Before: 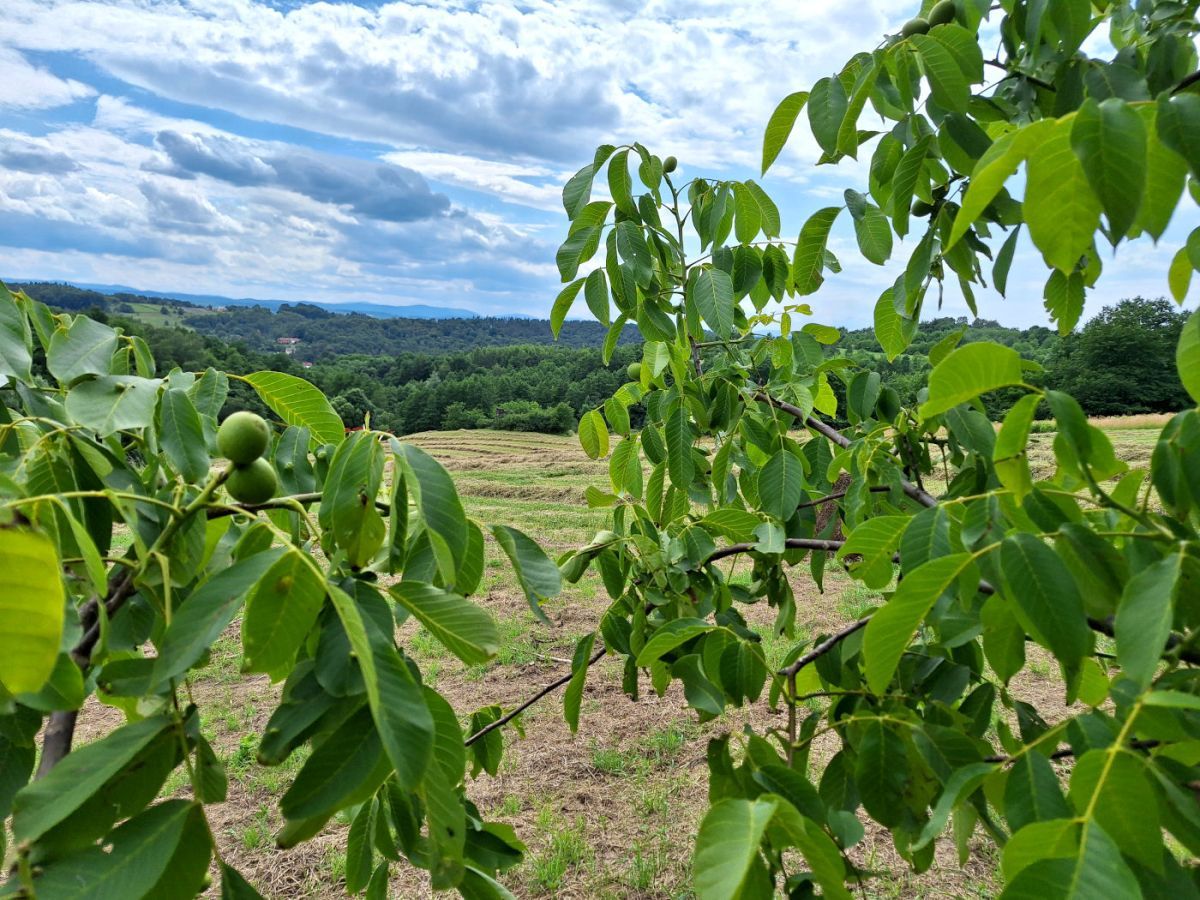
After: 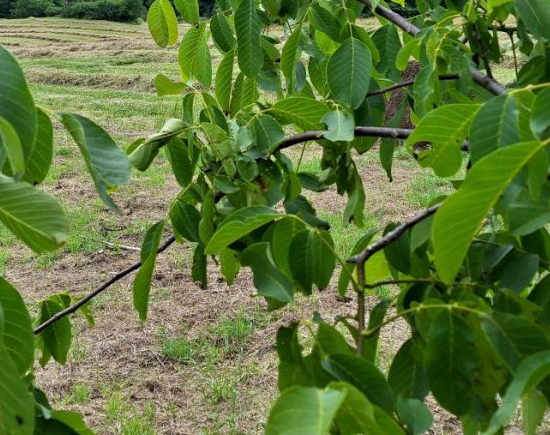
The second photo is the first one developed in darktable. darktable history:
white balance: red 0.967, blue 1.049
crop: left 35.976%, top 45.819%, right 18.162%, bottom 5.807%
color correction: highlights a* 0.003, highlights b* -0.283
